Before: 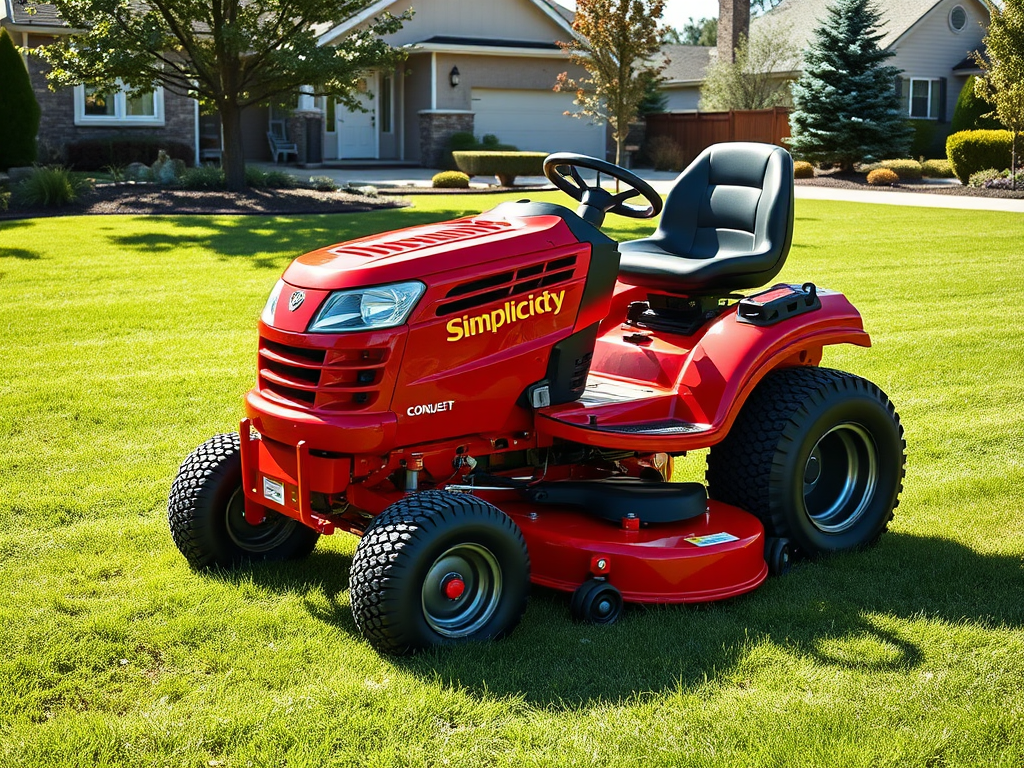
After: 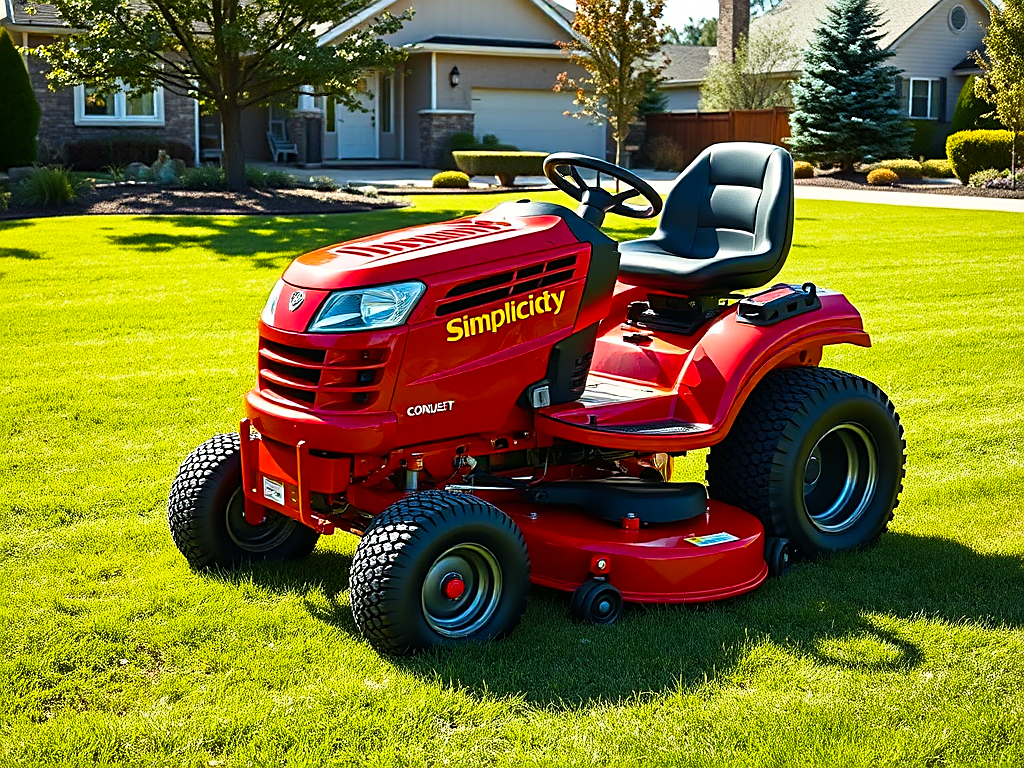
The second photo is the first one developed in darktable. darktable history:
color balance rgb: perceptual saturation grading › global saturation 20%, global vibrance 20%
shadows and highlights: shadows 0, highlights 40
sharpen: on, module defaults
